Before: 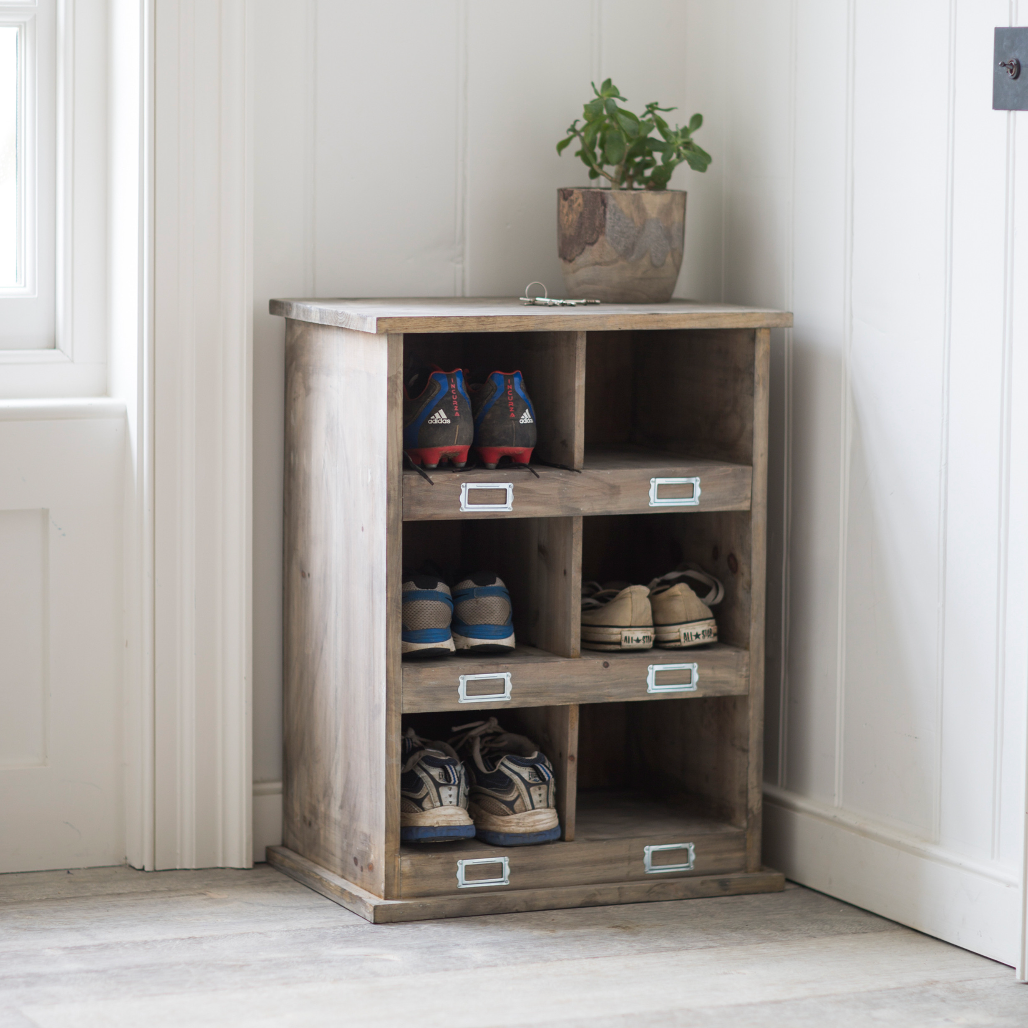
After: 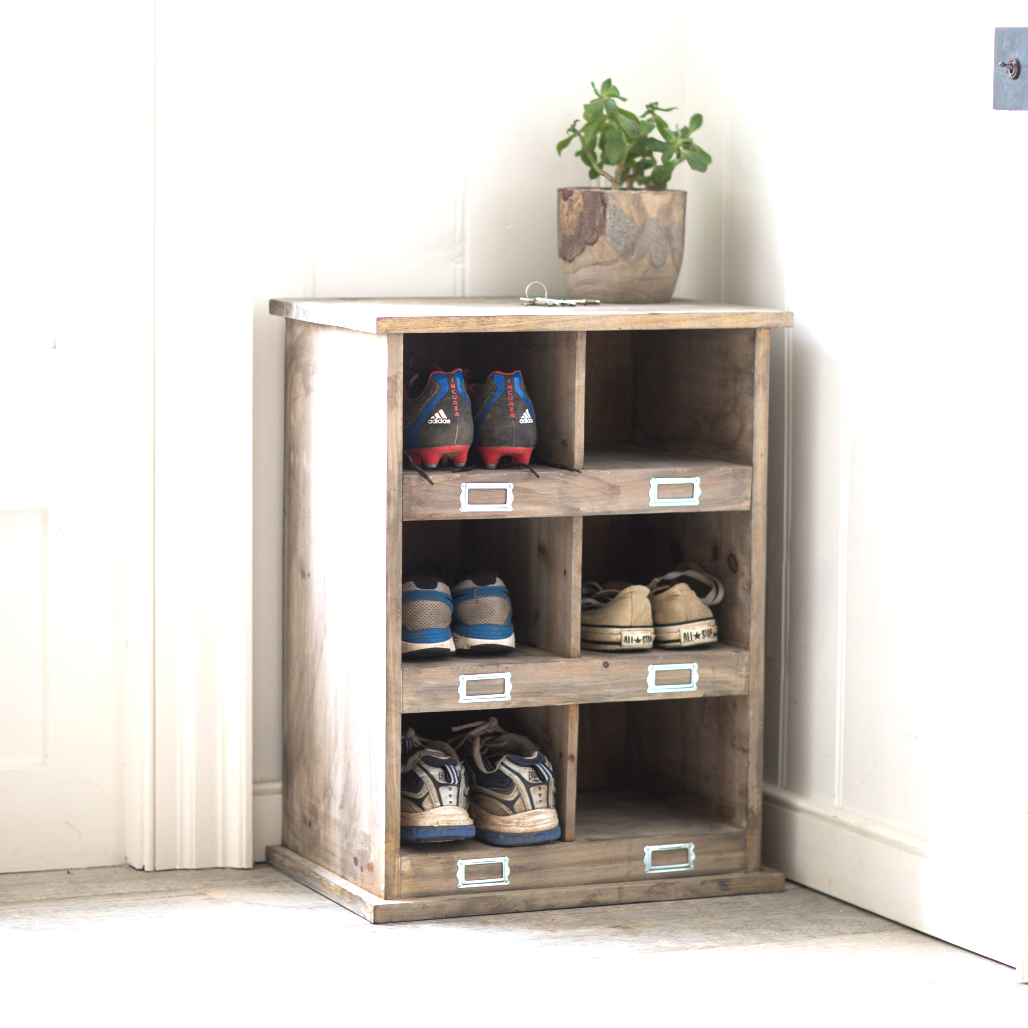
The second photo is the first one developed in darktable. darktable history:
exposure: exposure 1.069 EV, compensate exposure bias true, compensate highlight preservation false
